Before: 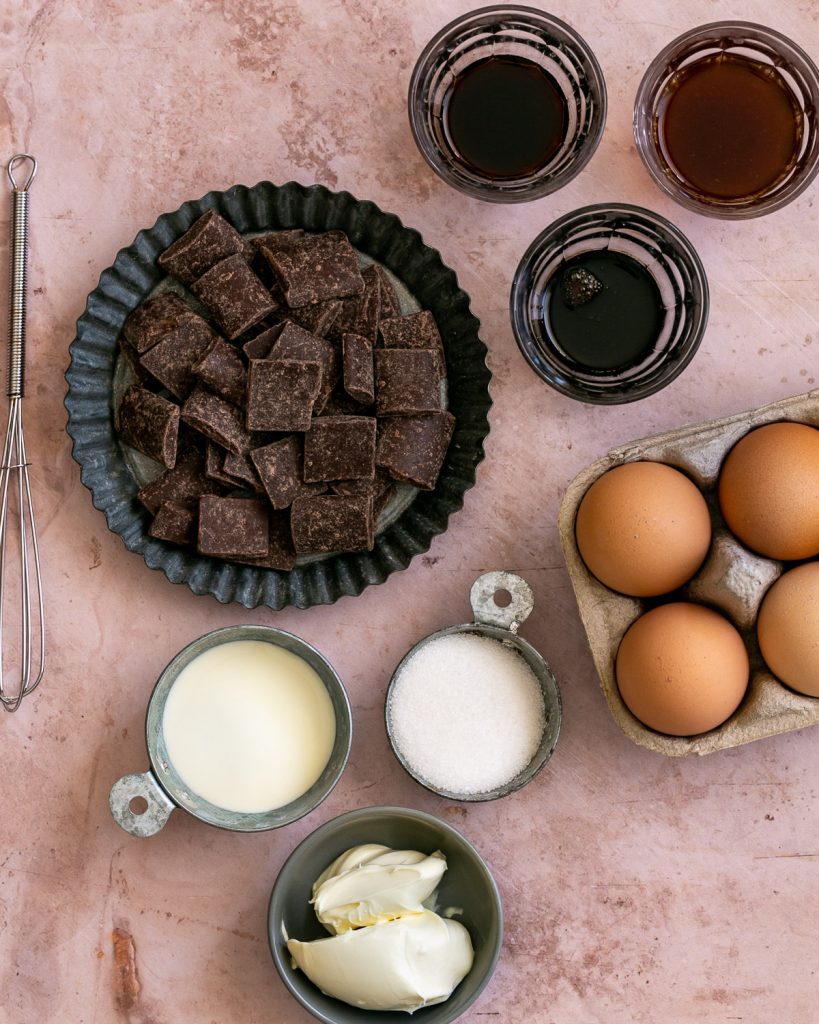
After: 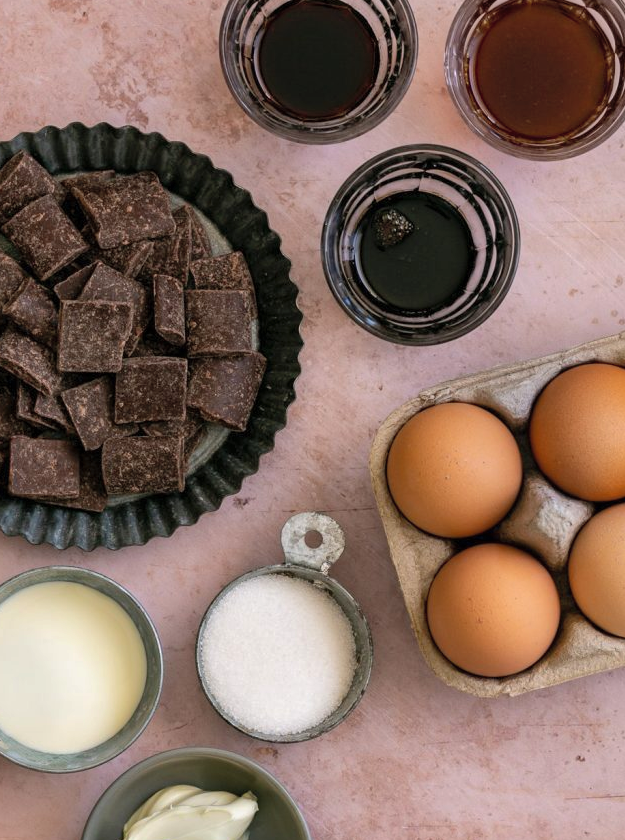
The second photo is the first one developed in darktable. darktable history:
crop: left 23.095%, top 5.827%, bottom 11.854%
shadows and highlights: shadows 30
contrast brightness saturation: contrast 0.05, brightness 0.06, saturation 0.01
